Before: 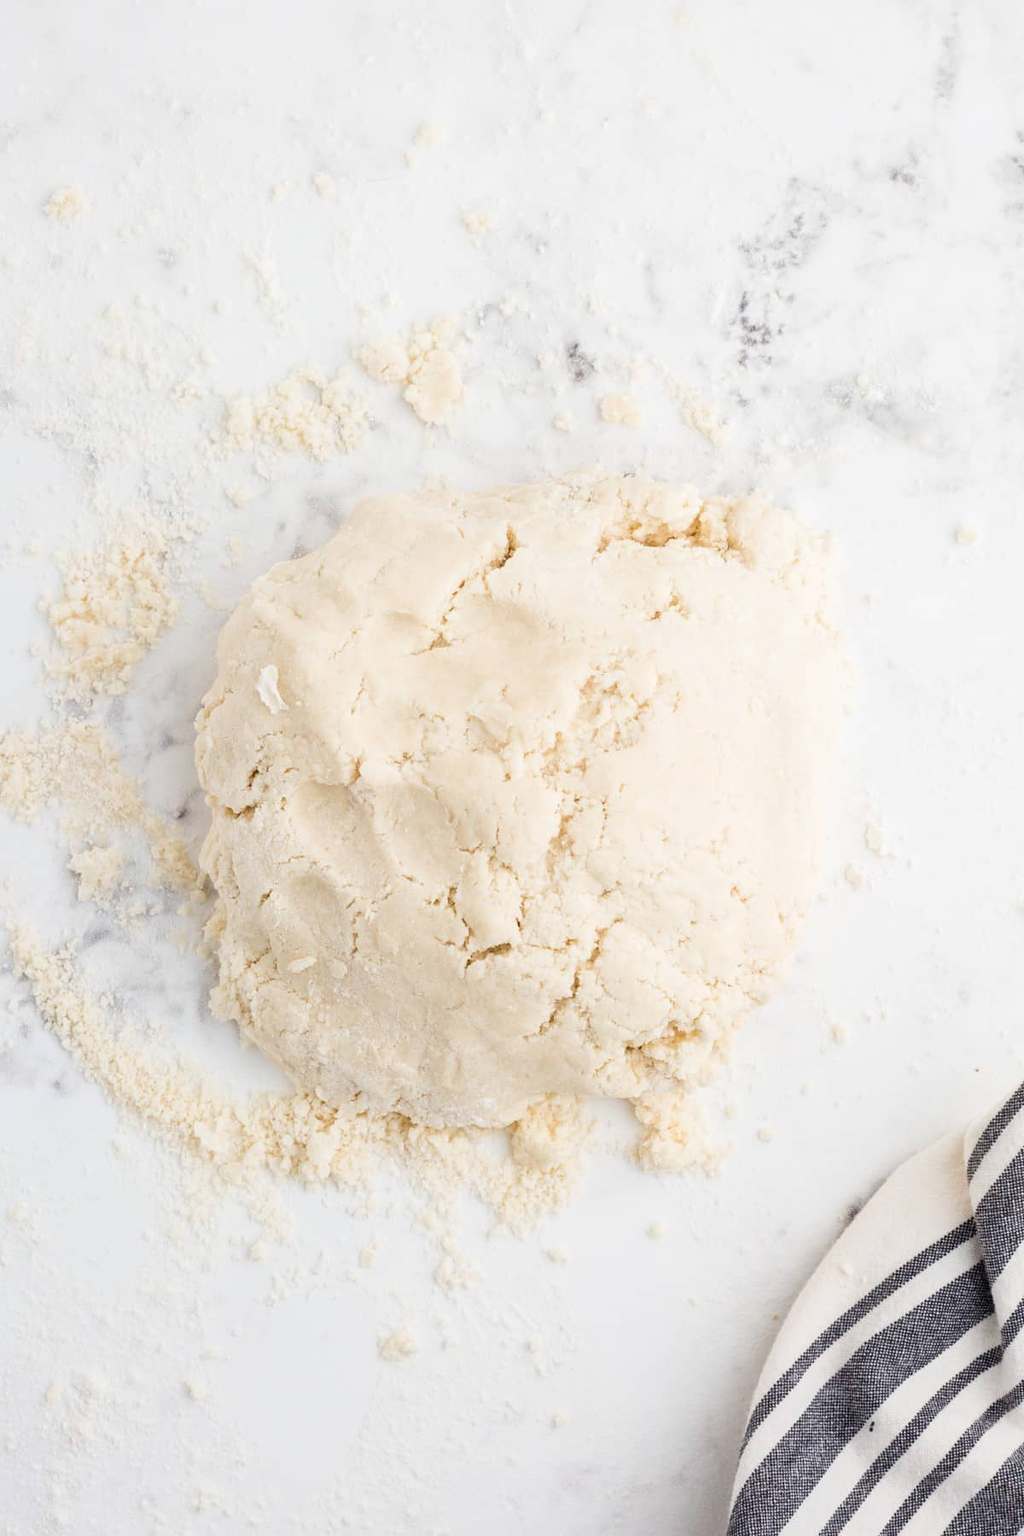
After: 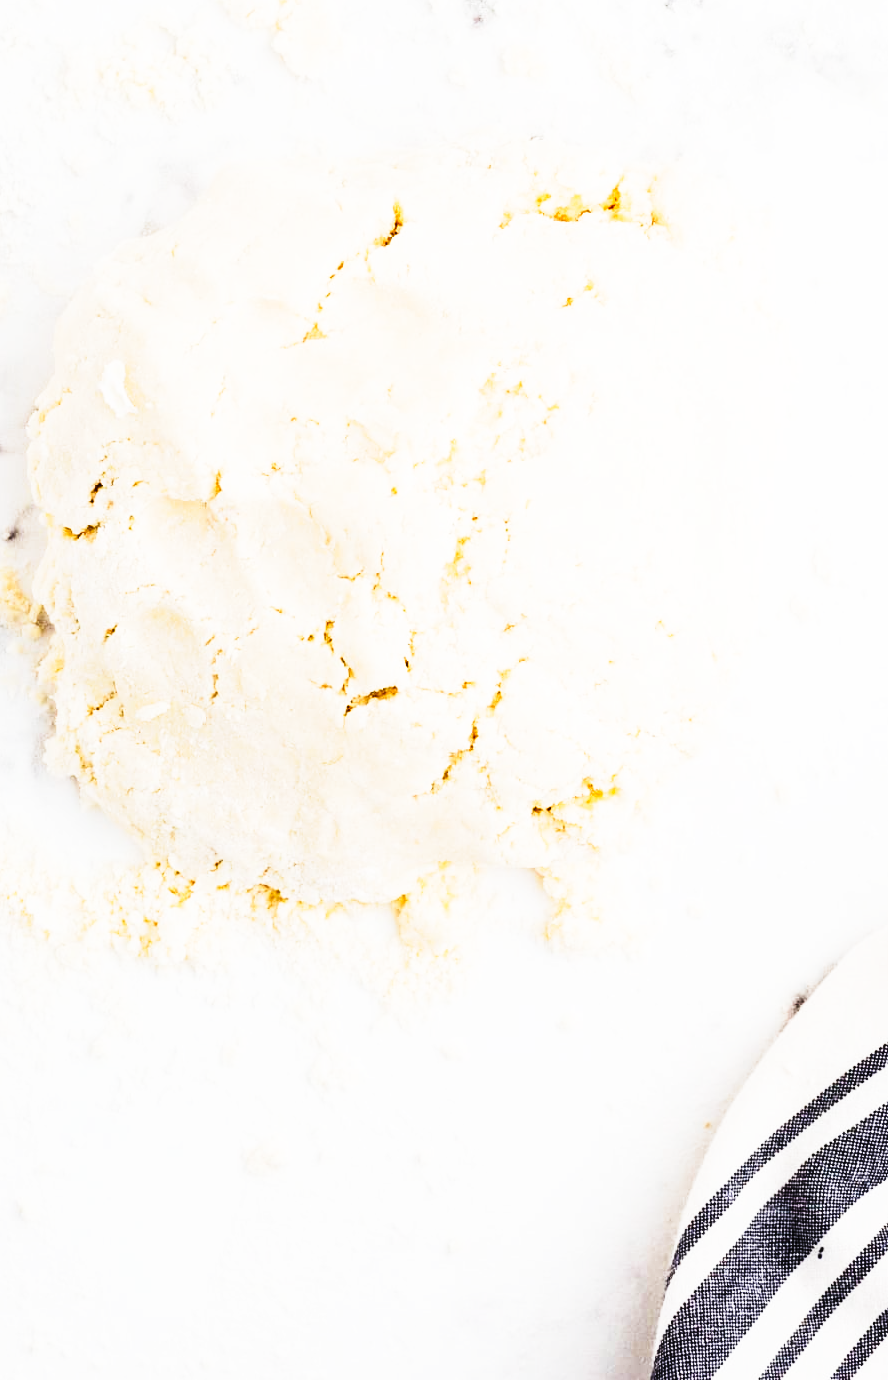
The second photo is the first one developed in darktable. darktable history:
tone curve: curves: ch0 [(0, 0) (0.003, 0.001) (0.011, 0.005) (0.025, 0.009) (0.044, 0.014) (0.069, 0.018) (0.1, 0.025) (0.136, 0.029) (0.177, 0.042) (0.224, 0.064) (0.277, 0.107) (0.335, 0.182) (0.399, 0.3) (0.468, 0.462) (0.543, 0.639) (0.623, 0.802) (0.709, 0.916) (0.801, 0.963) (0.898, 0.988) (1, 1)], preserve colors none
crop: left 16.833%, top 23.288%, right 9.119%
